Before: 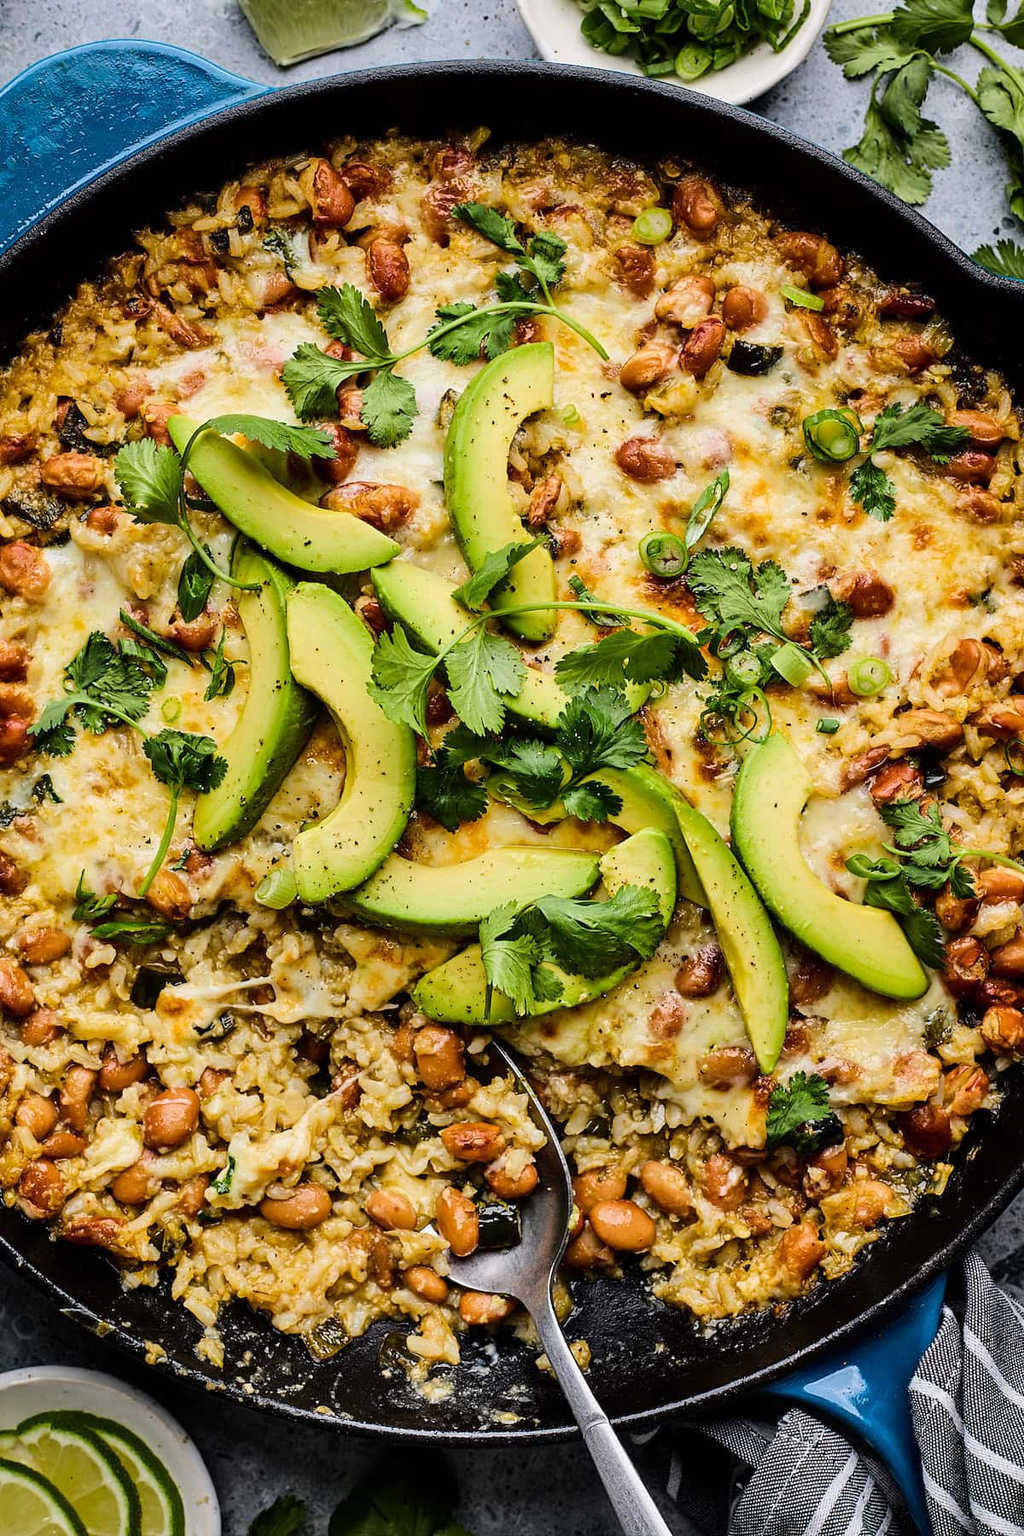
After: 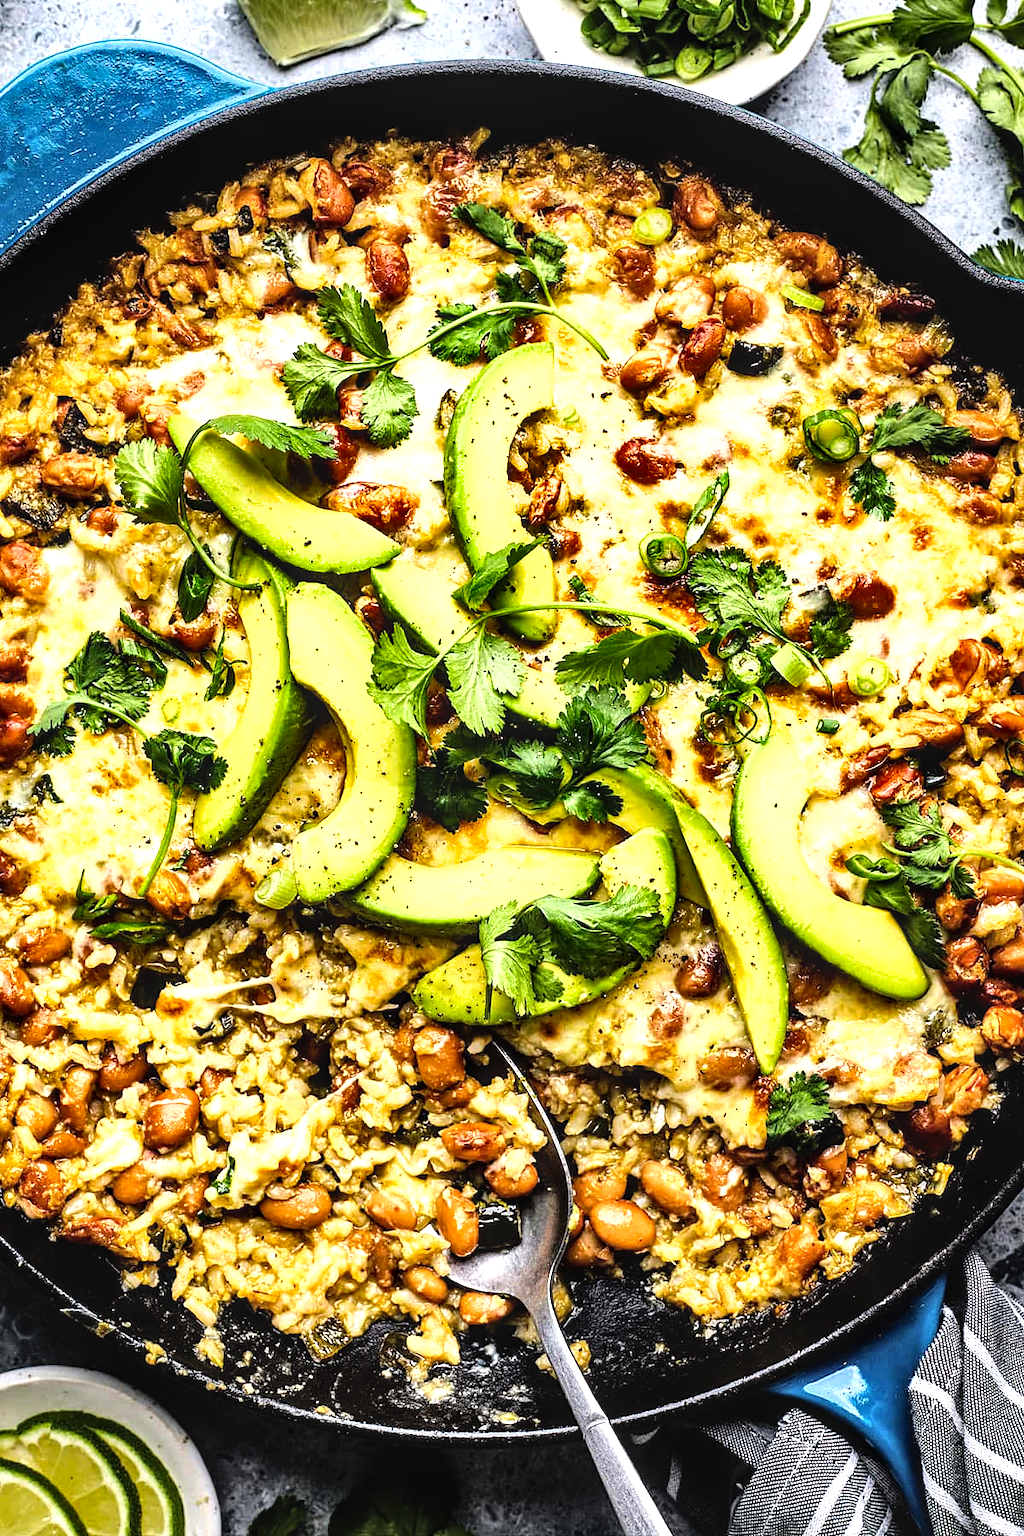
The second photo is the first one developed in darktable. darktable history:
local contrast: on, module defaults
shadows and highlights: radius 107.89, shadows 24.11, highlights -59.6, low approximation 0.01, soften with gaussian
tone equalizer: -8 EV -1.05 EV, -7 EV -1.01 EV, -6 EV -0.895 EV, -5 EV -0.556 EV, -3 EV 0.599 EV, -2 EV 0.889 EV, -1 EV 0.992 EV, +0 EV 1.05 EV
